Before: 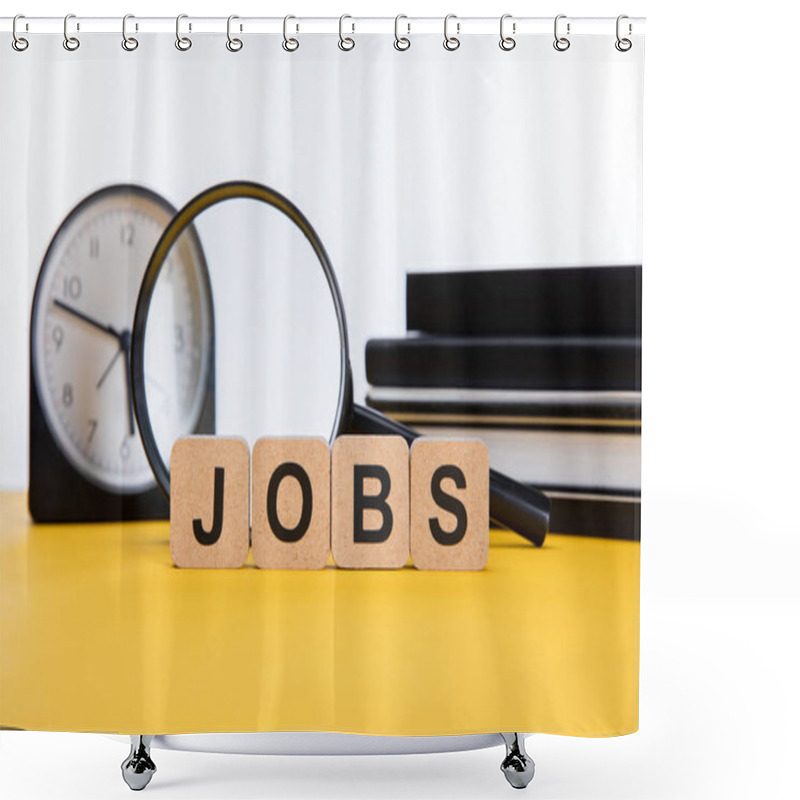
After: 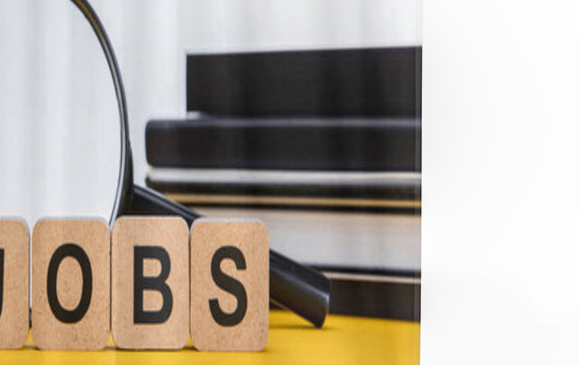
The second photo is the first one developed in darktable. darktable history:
crop and rotate: left 27.516%, top 27.475%, bottom 26.873%
local contrast: on, module defaults
